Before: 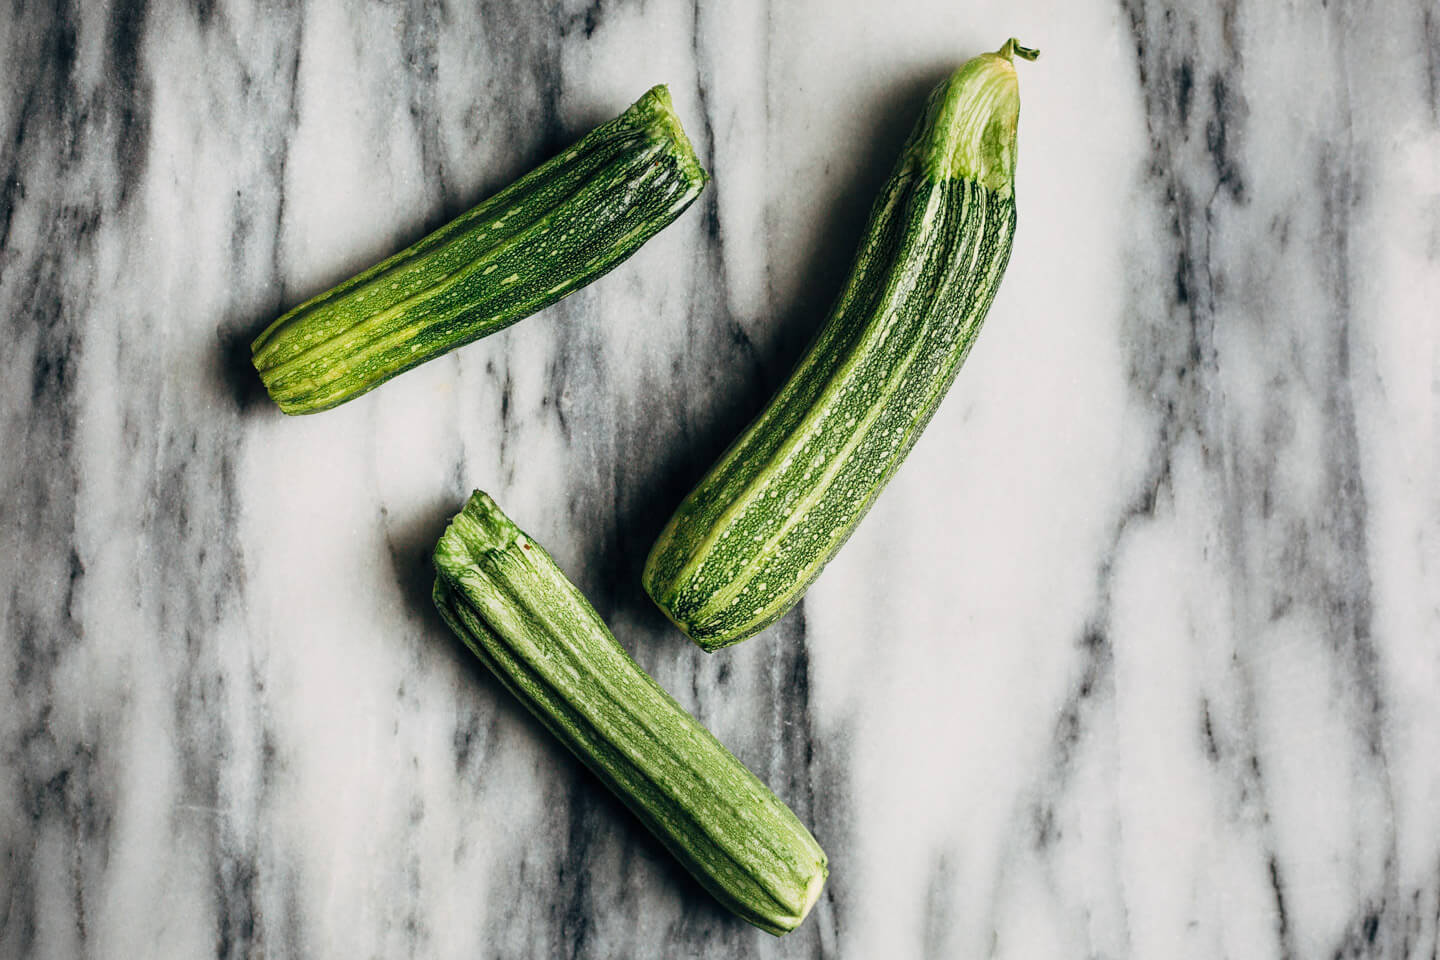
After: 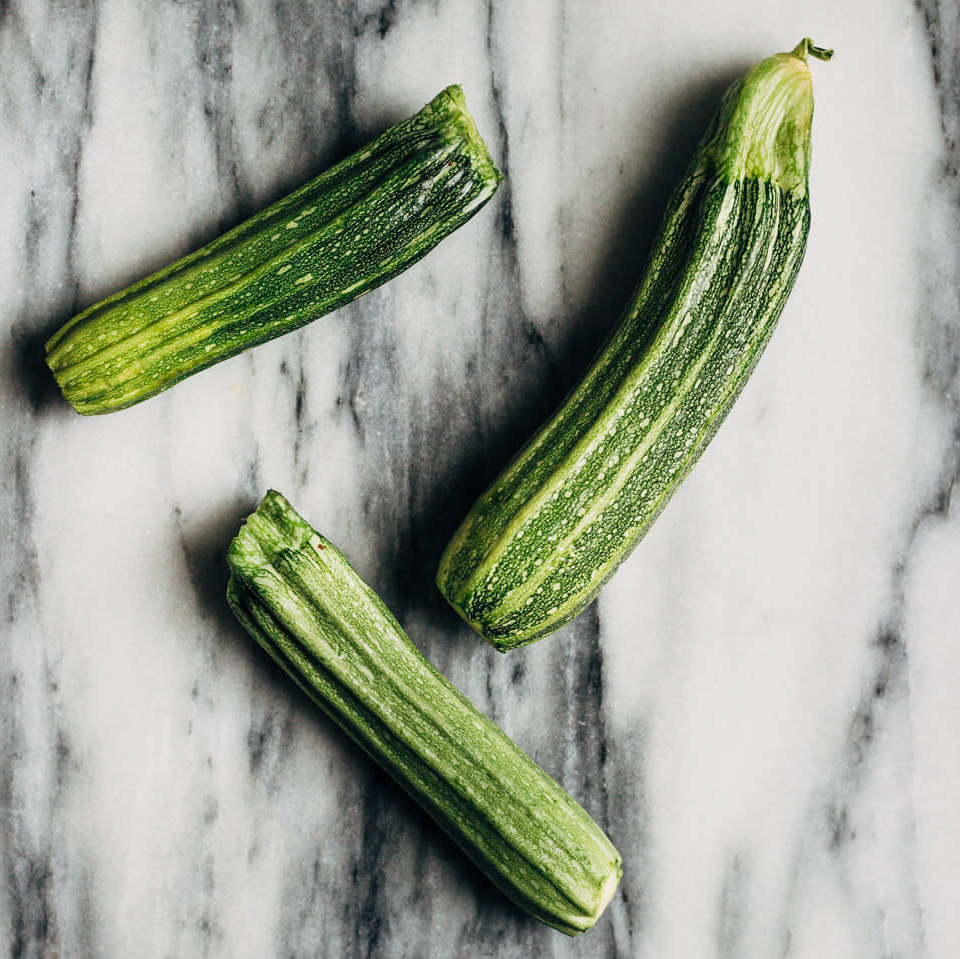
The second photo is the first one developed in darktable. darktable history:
crop and rotate: left 14.329%, right 19.001%
